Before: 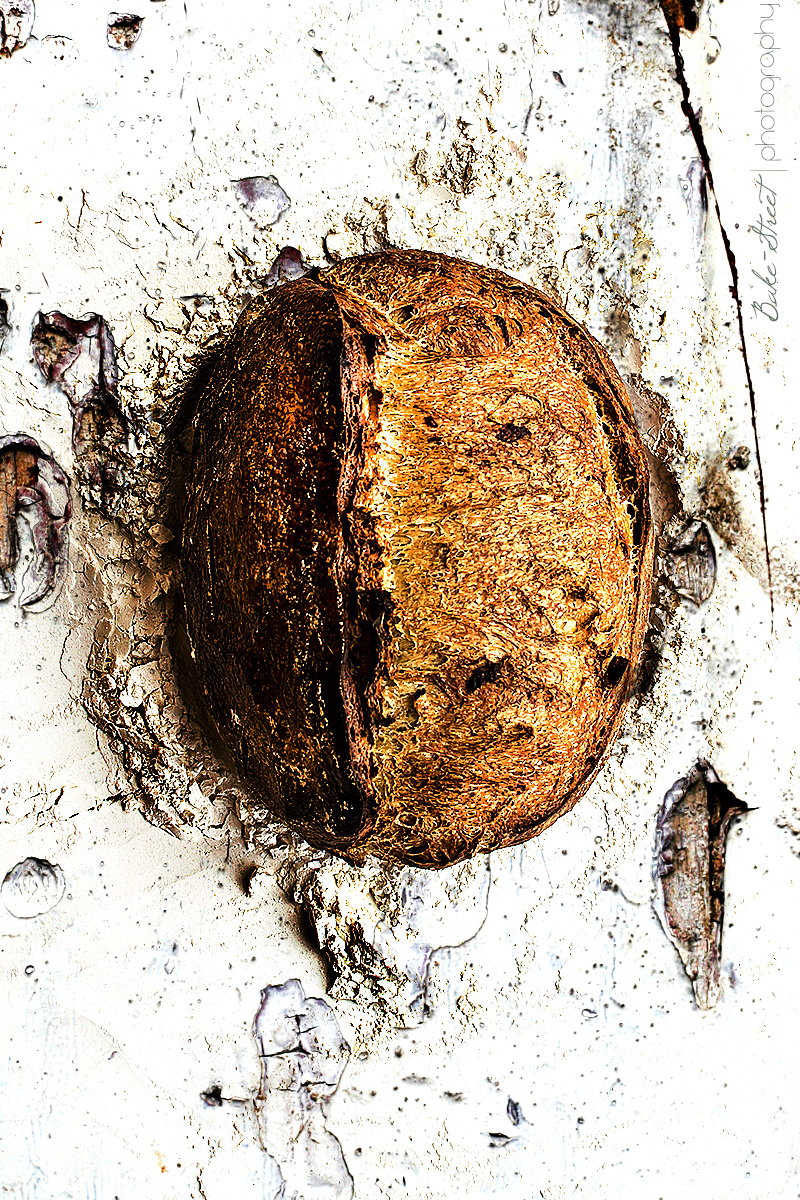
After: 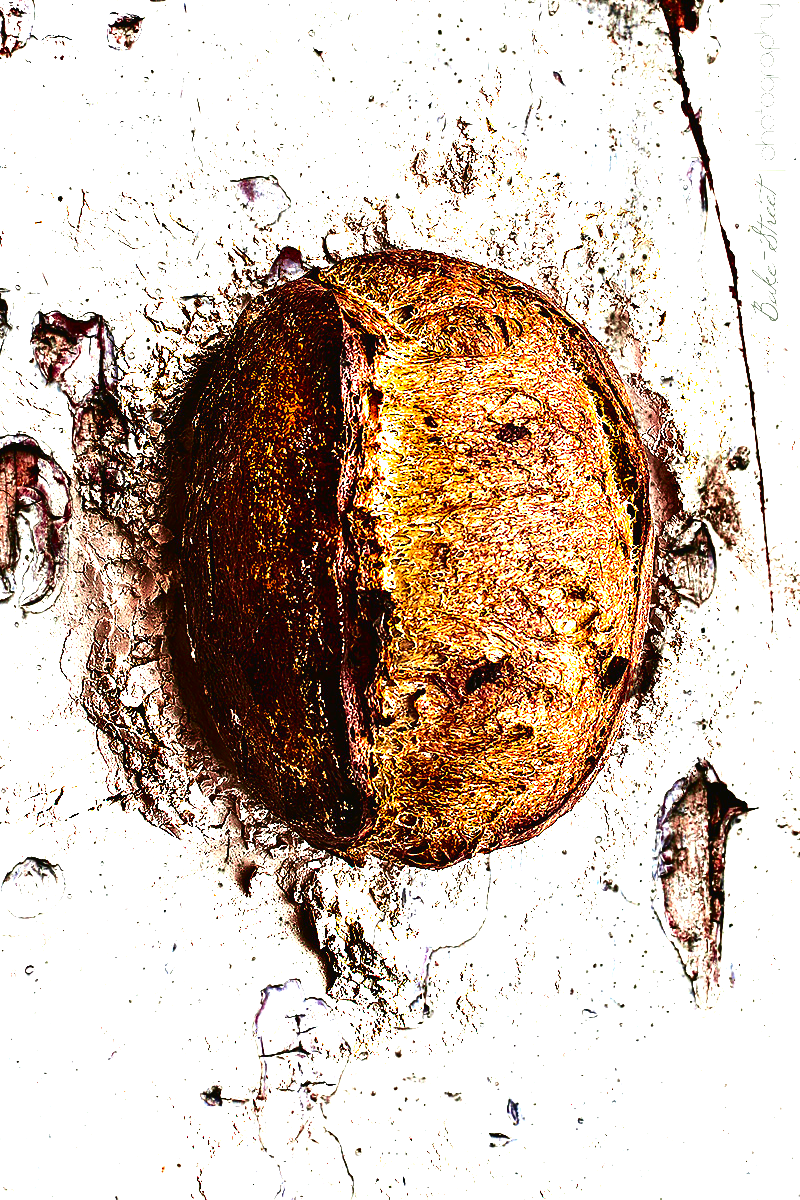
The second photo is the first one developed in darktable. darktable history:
exposure: black level correction 0, exposure 1.125 EV, compensate exposure bias true, compensate highlight preservation false
contrast brightness saturation: brightness -0.25, saturation 0.2
tone curve: curves: ch0 [(0, 0.021) (0.059, 0.053) (0.212, 0.18) (0.337, 0.304) (0.495, 0.505) (0.725, 0.731) (0.89, 0.919) (1, 1)]; ch1 [(0, 0) (0.094, 0.081) (0.285, 0.299) (0.403, 0.436) (0.479, 0.475) (0.54, 0.55) (0.615, 0.637) (0.683, 0.688) (1, 1)]; ch2 [(0, 0) (0.257, 0.217) (0.434, 0.434) (0.498, 0.507) (0.527, 0.542) (0.597, 0.587) (0.658, 0.595) (1, 1)], color space Lab, independent channels, preserve colors none
tone equalizer: on, module defaults
